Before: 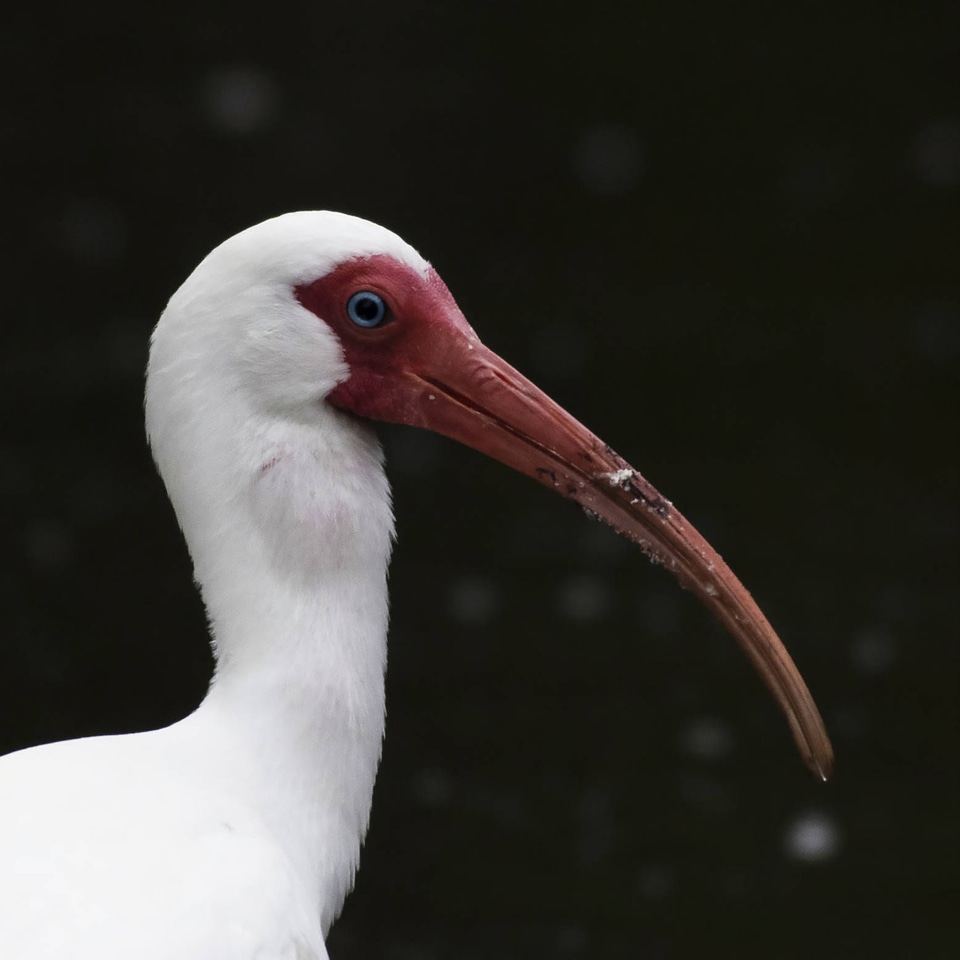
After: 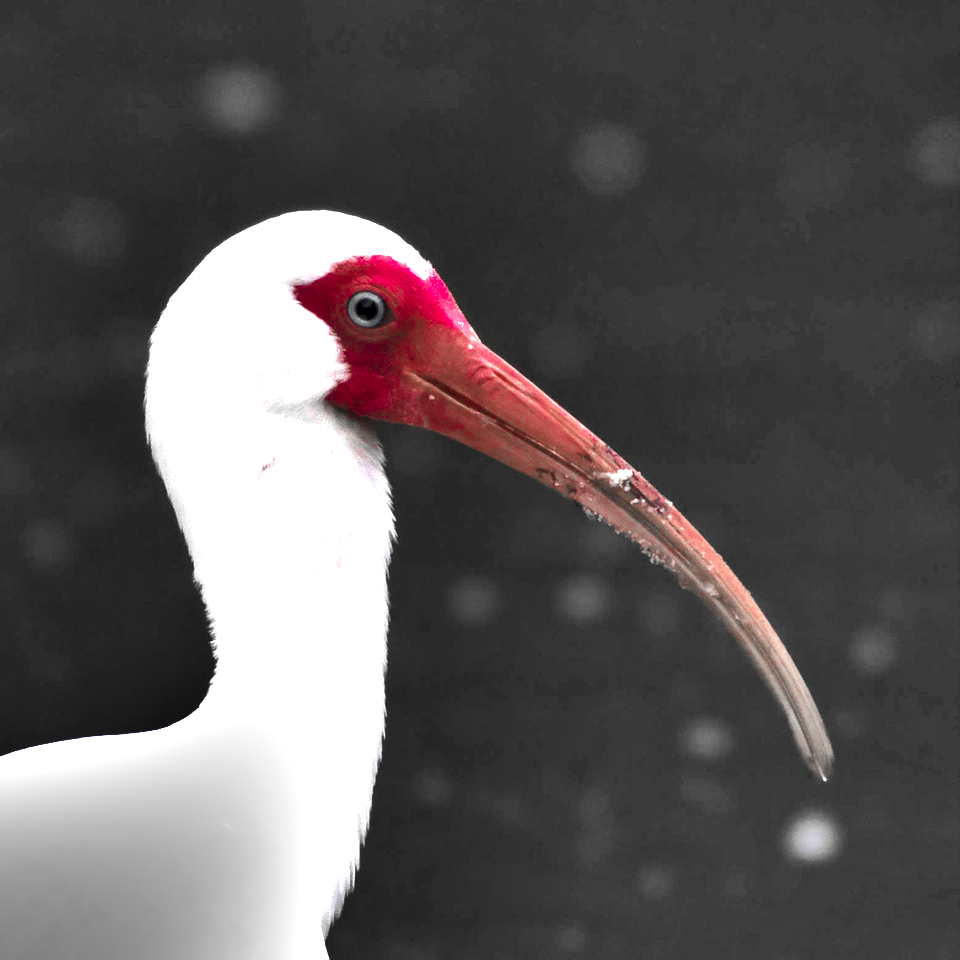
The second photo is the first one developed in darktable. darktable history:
color zones: curves: ch0 [(0, 0.278) (0.143, 0.5) (0.286, 0.5) (0.429, 0.5) (0.571, 0.5) (0.714, 0.5) (0.857, 0.5) (1, 0.5)]; ch1 [(0, 1) (0.143, 0.165) (0.286, 0) (0.429, 0) (0.571, 0) (0.714, 0) (0.857, 0.5) (1, 0.5)]; ch2 [(0, 0.508) (0.143, 0.5) (0.286, 0.5) (0.429, 0.5) (0.571, 0.5) (0.714, 0.5) (0.857, 0.5) (1, 0.5)]
exposure: black level correction 0.001, exposure 1.728 EV, compensate highlight preservation false
shadows and highlights: shadows 52.45, soften with gaussian
